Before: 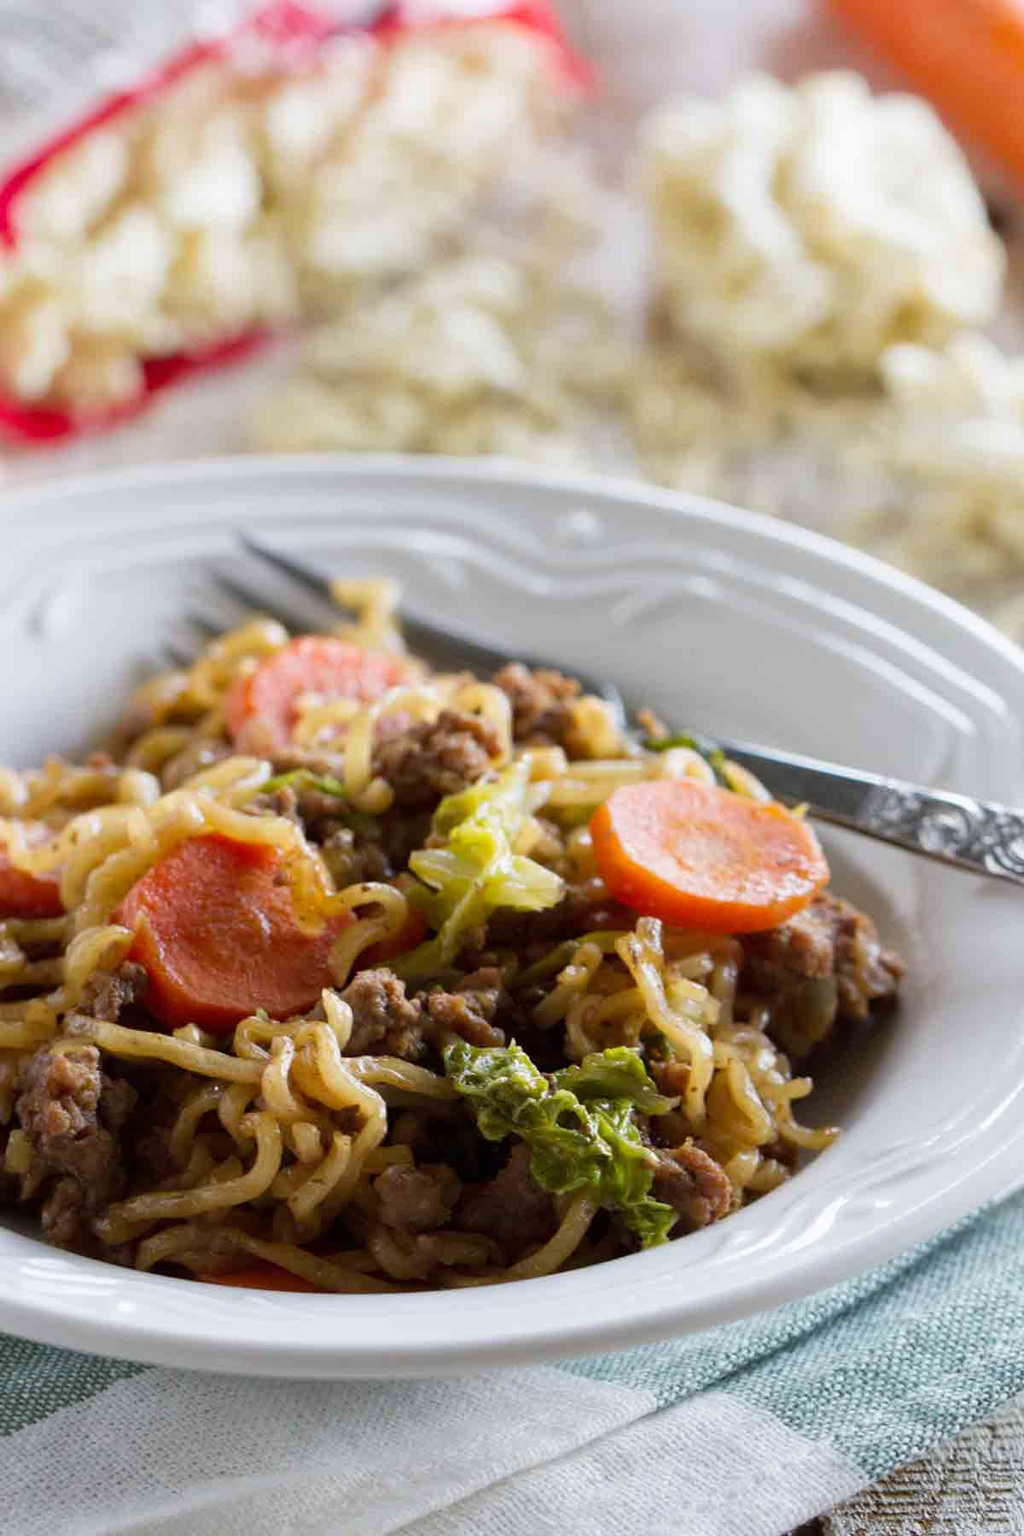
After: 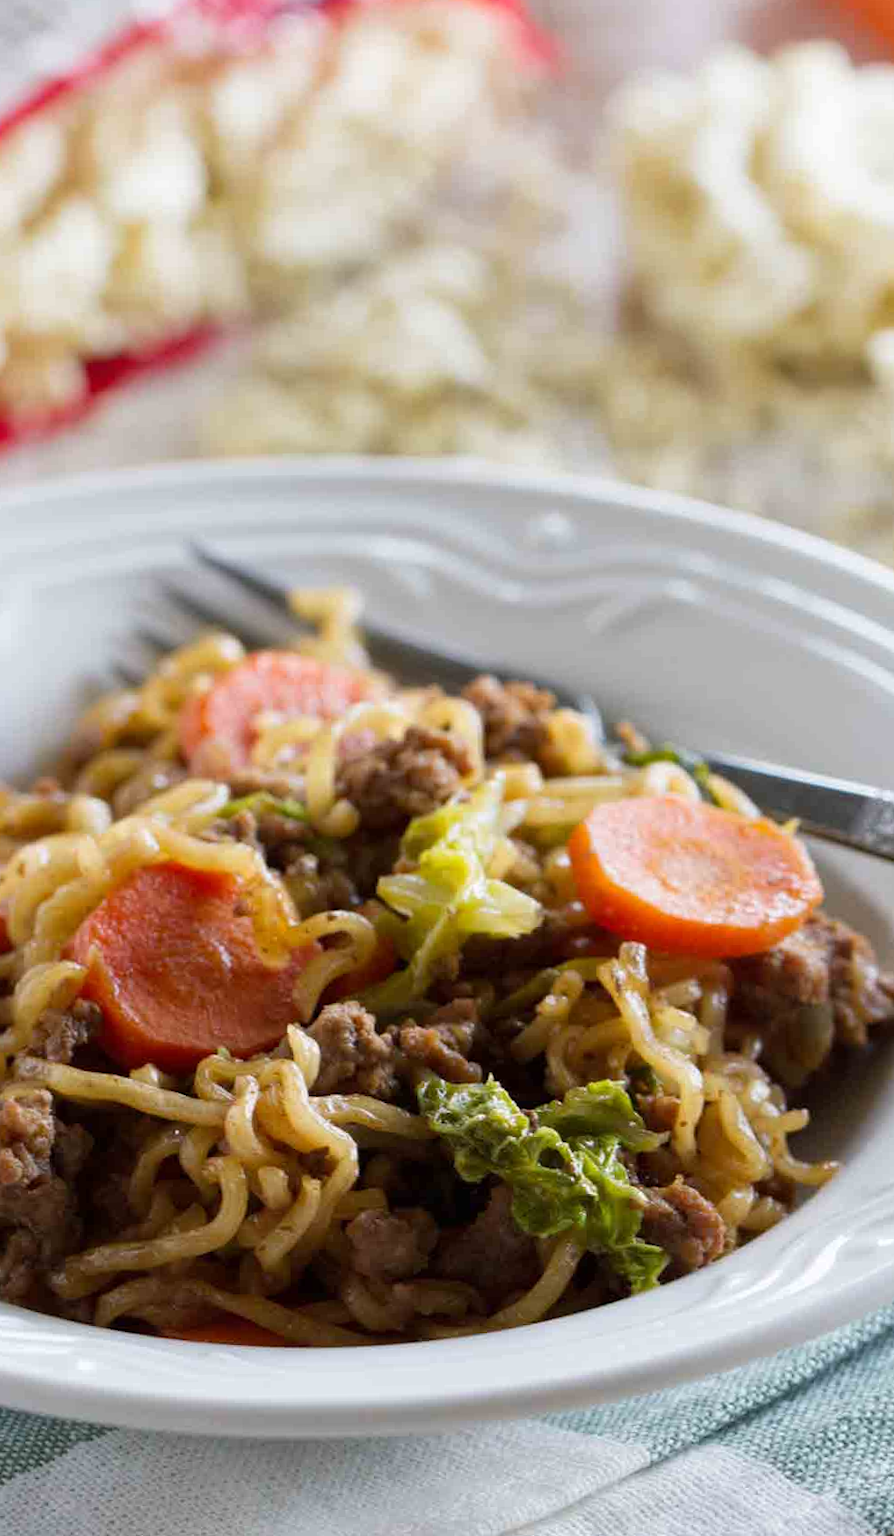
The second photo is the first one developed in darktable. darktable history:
crop and rotate: angle 1.04°, left 4.221%, top 0.427%, right 11.128%, bottom 2.693%
